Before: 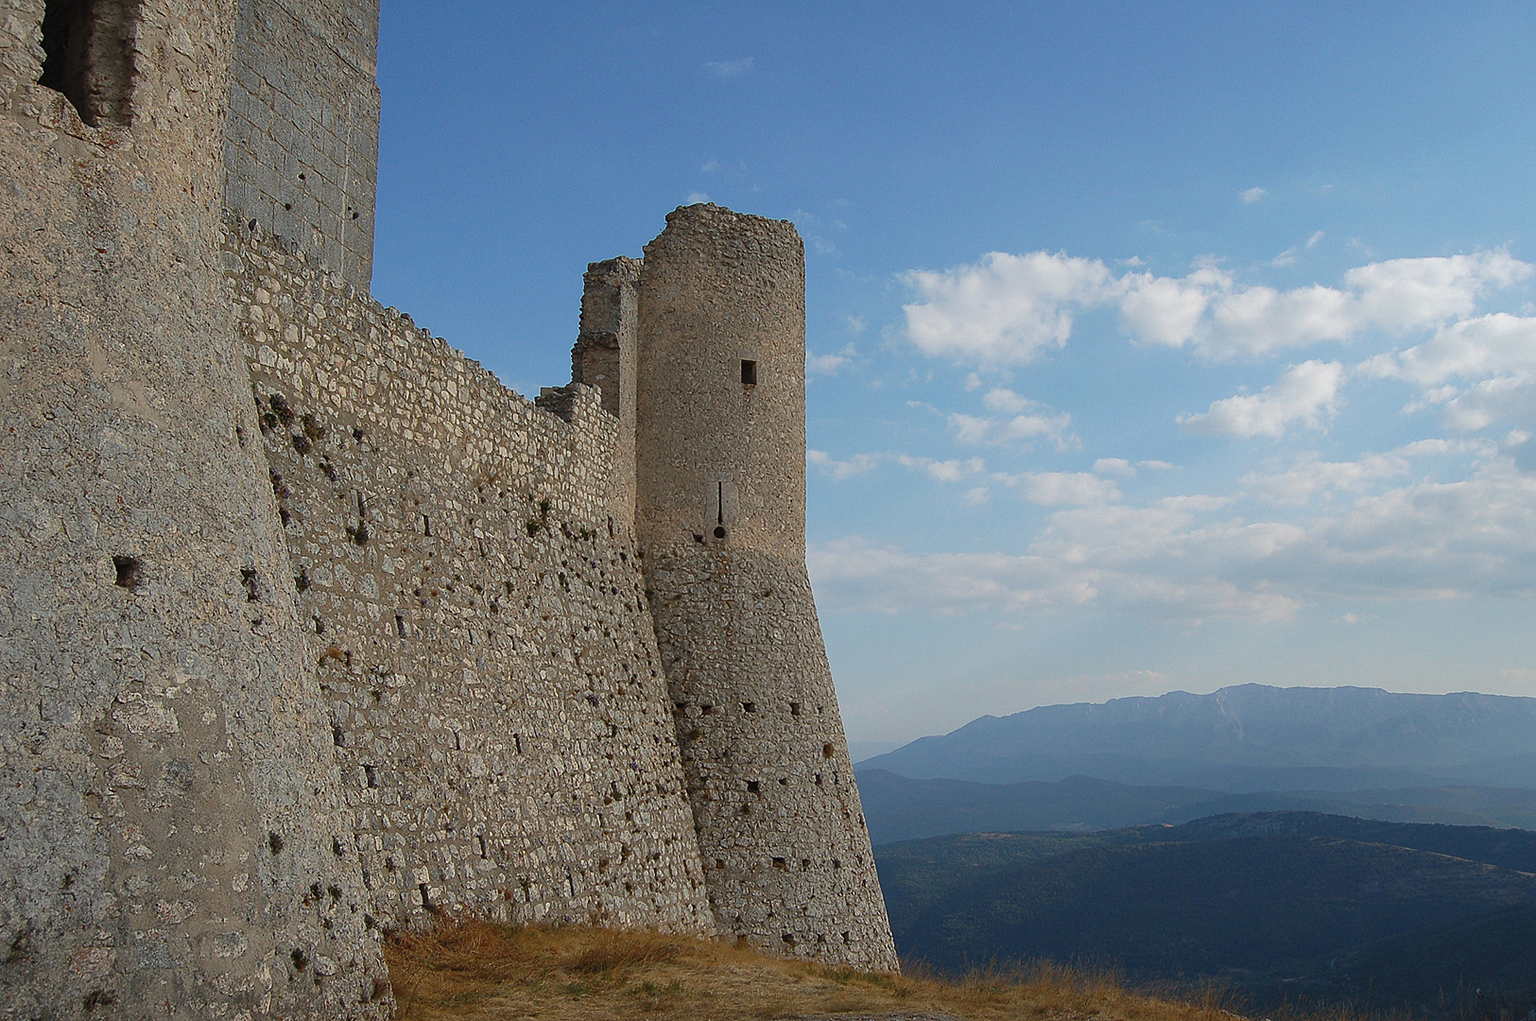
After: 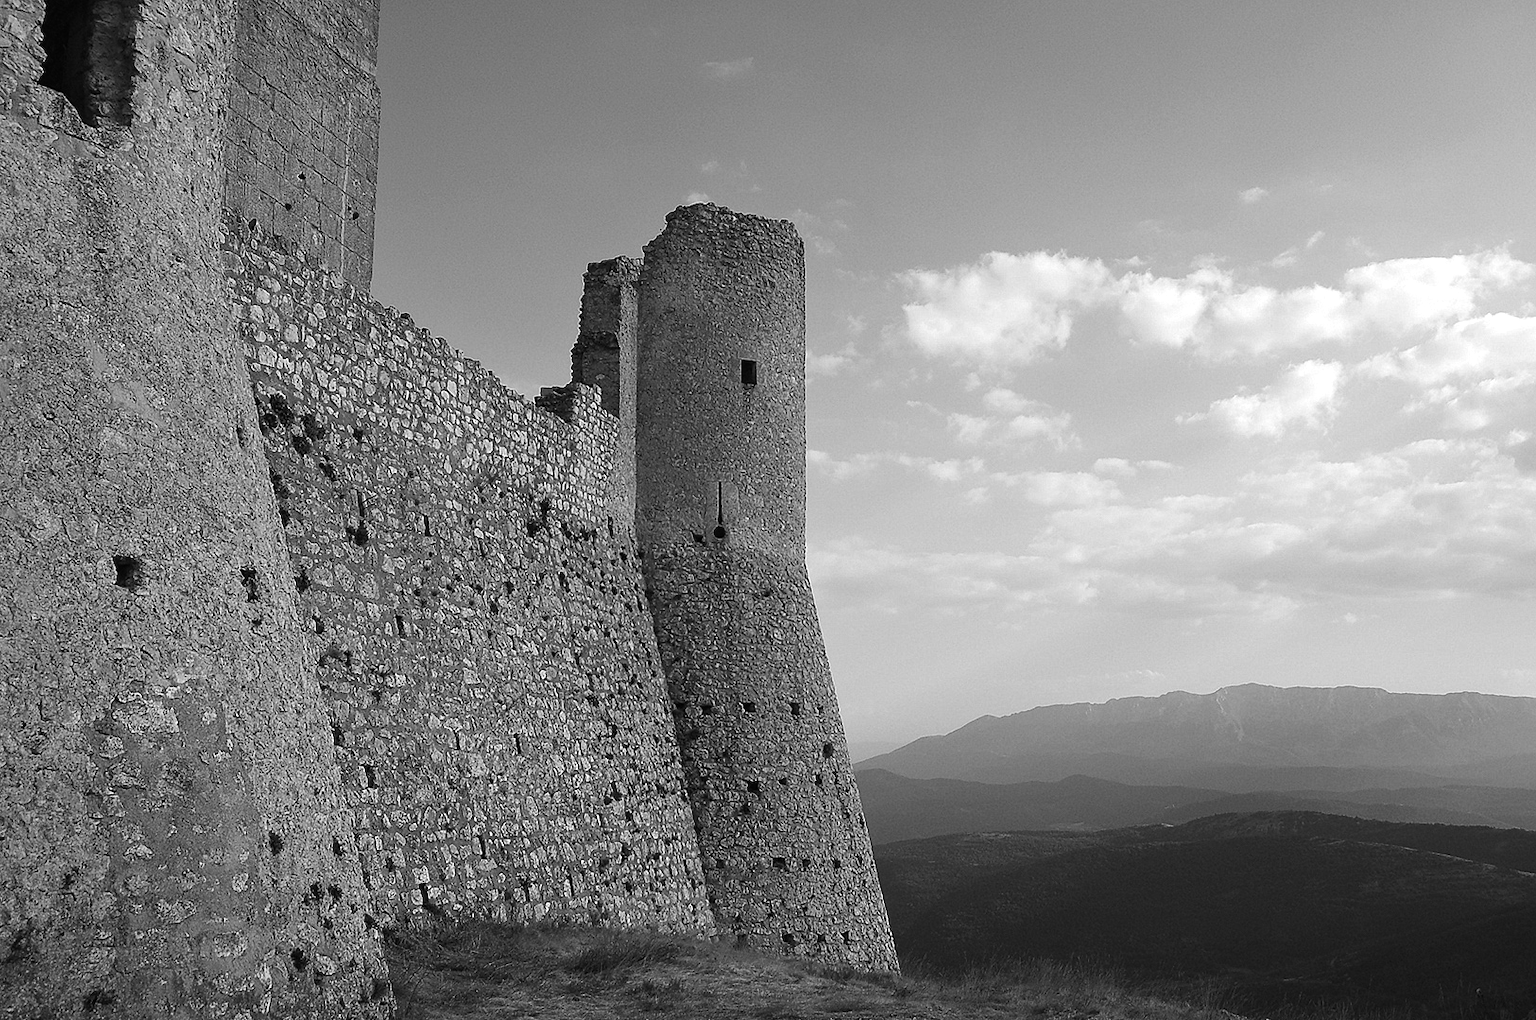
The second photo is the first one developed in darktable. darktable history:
color balance rgb: shadows lift › luminance -10%, highlights gain › luminance 10%, saturation formula JzAzBz (2021)
tone equalizer: -8 EV -0.75 EV, -7 EV -0.7 EV, -6 EV -0.6 EV, -5 EV -0.4 EV, -3 EV 0.4 EV, -2 EV 0.6 EV, -1 EV 0.7 EV, +0 EV 0.75 EV, edges refinement/feathering 500, mask exposure compensation -1.57 EV, preserve details no
monochrome: a -74.22, b 78.2
